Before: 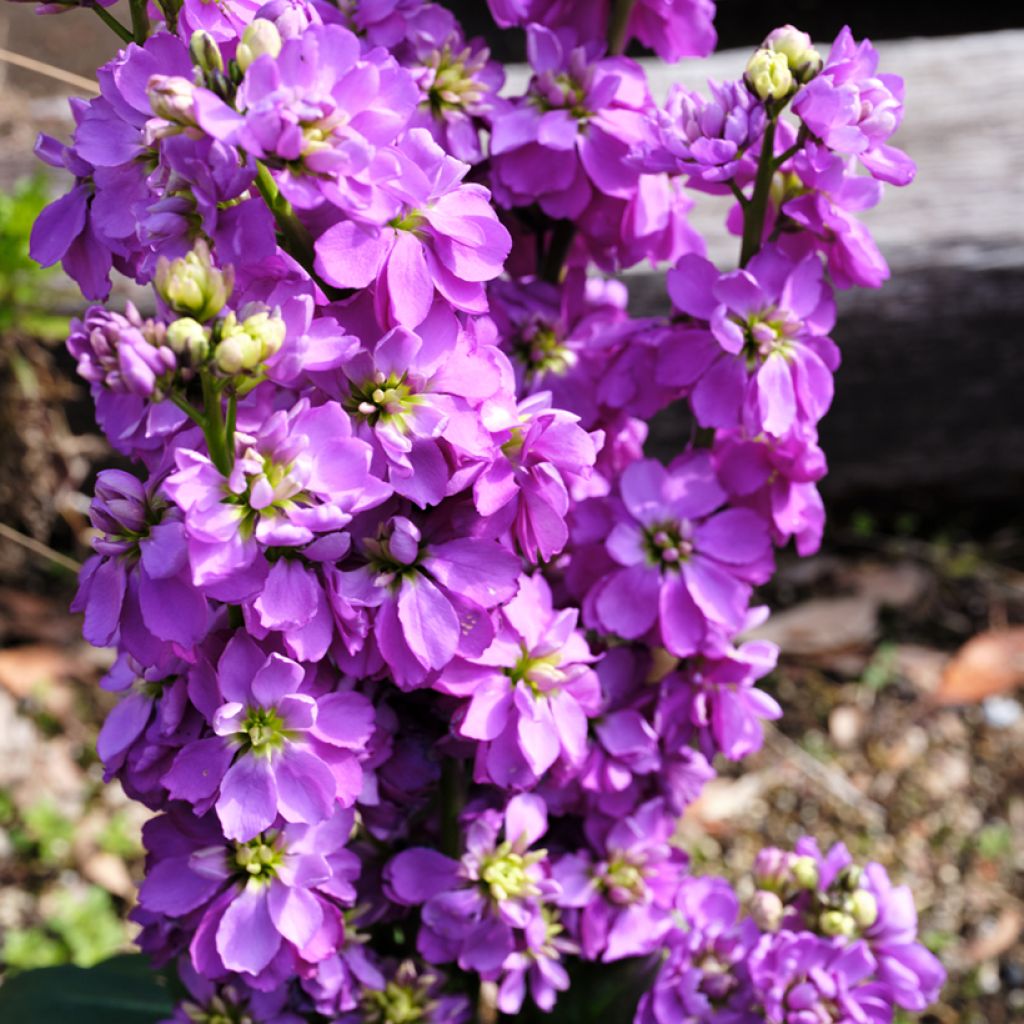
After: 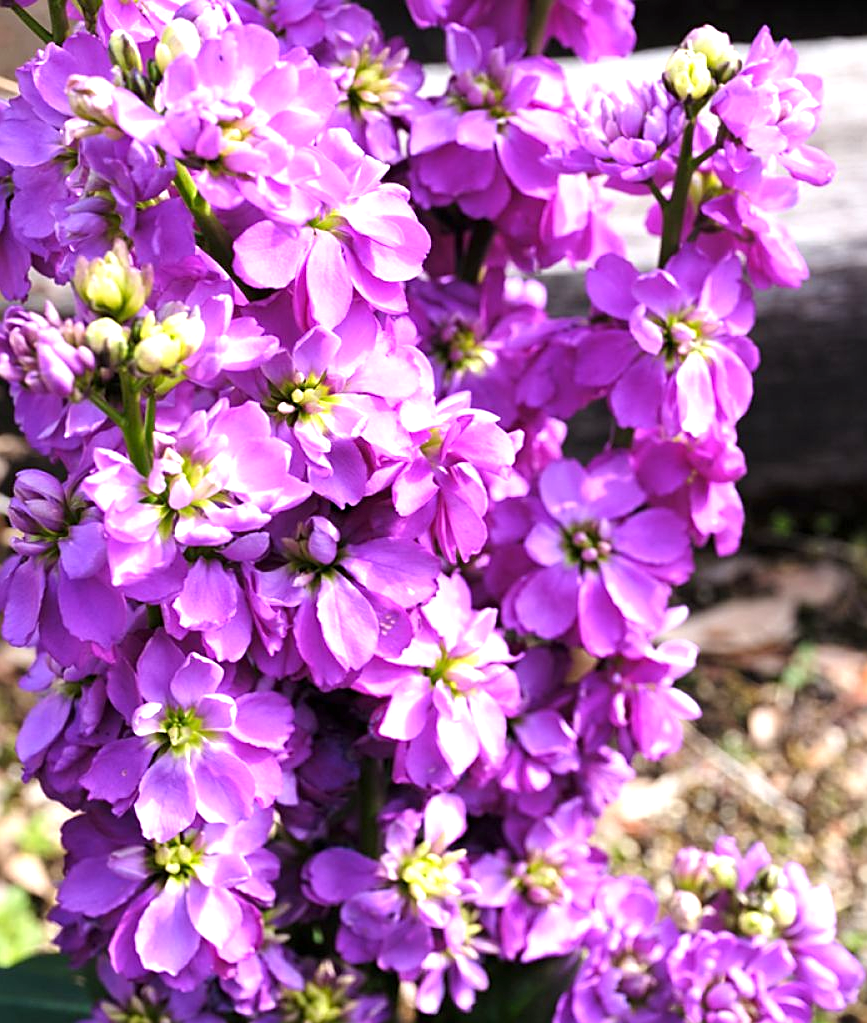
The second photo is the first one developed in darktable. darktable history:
sharpen: on, module defaults
exposure: exposure 0.735 EV, compensate exposure bias true, compensate highlight preservation false
crop: left 7.951%, right 7.373%
tone equalizer: on, module defaults
